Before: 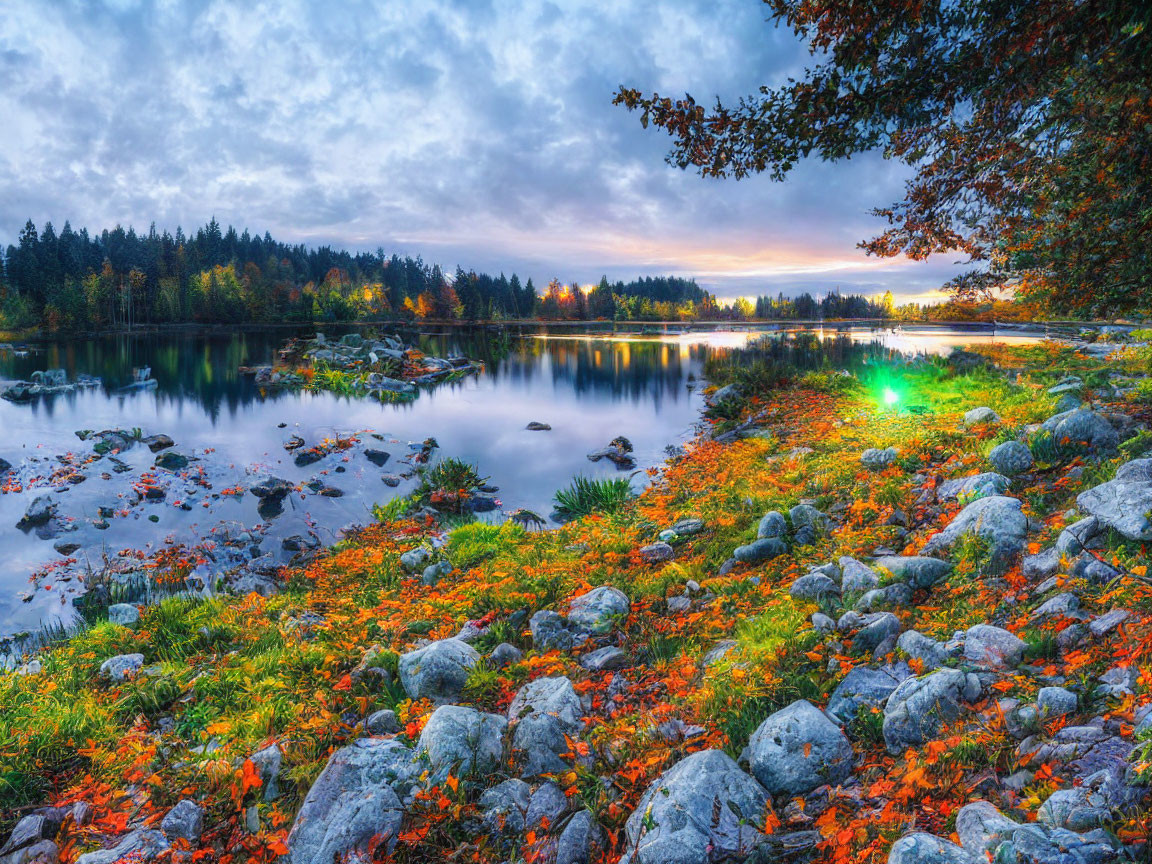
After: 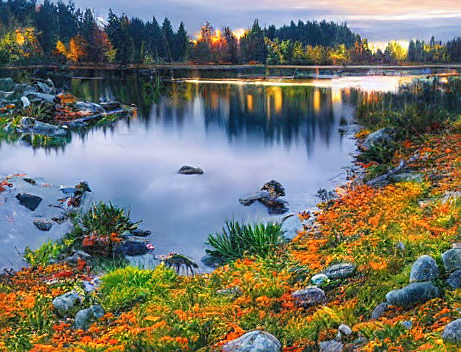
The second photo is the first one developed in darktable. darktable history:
crop: left 30.213%, top 29.655%, right 29.762%, bottom 29.513%
sharpen: on, module defaults
exposure: compensate highlight preservation false
